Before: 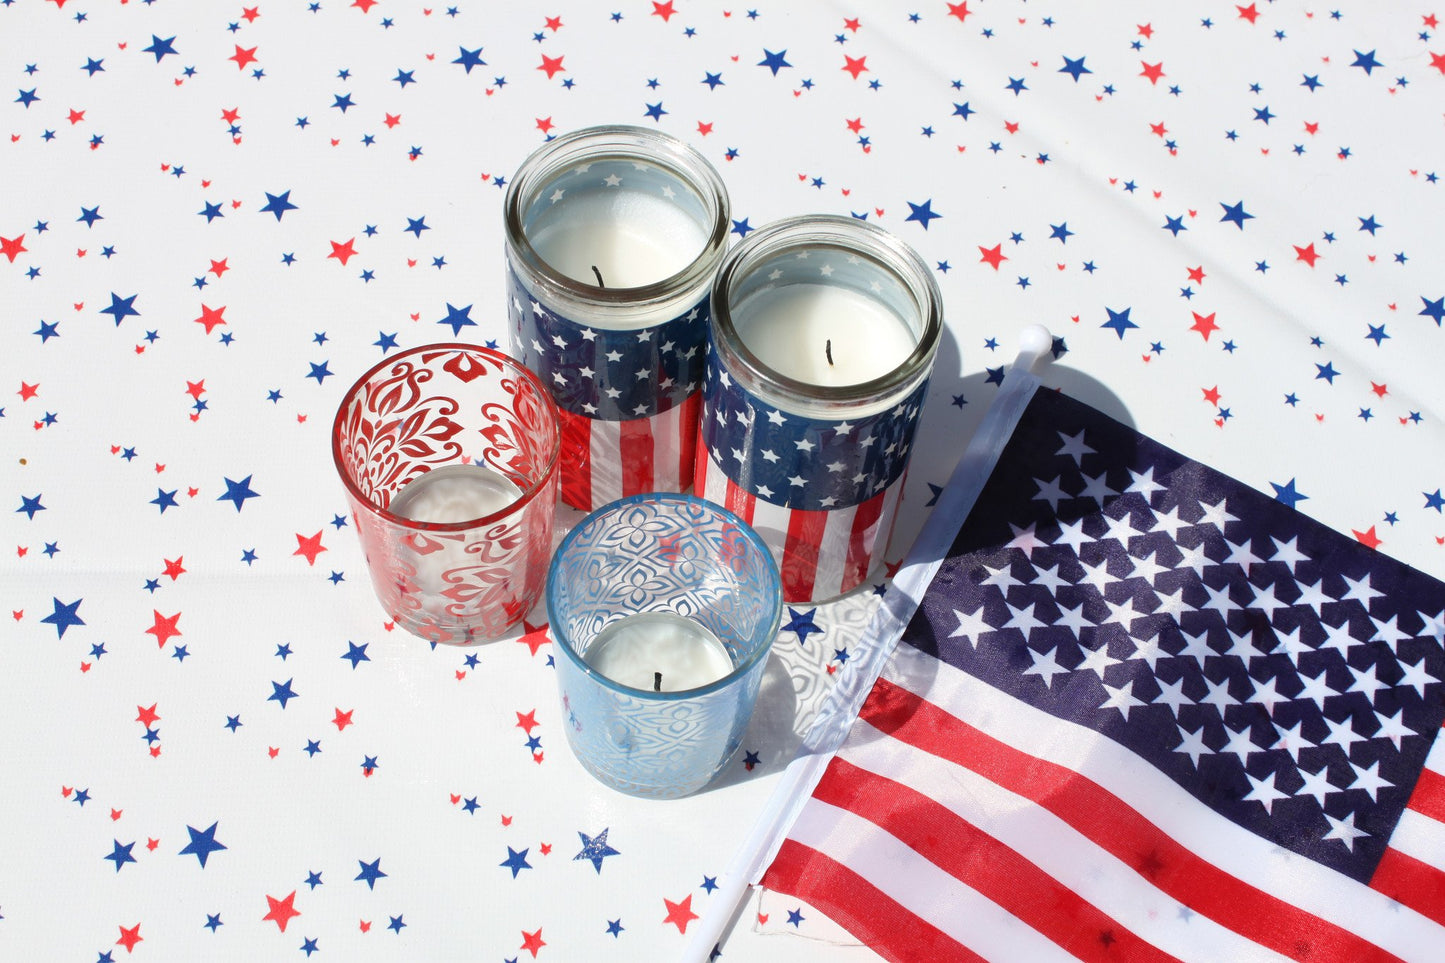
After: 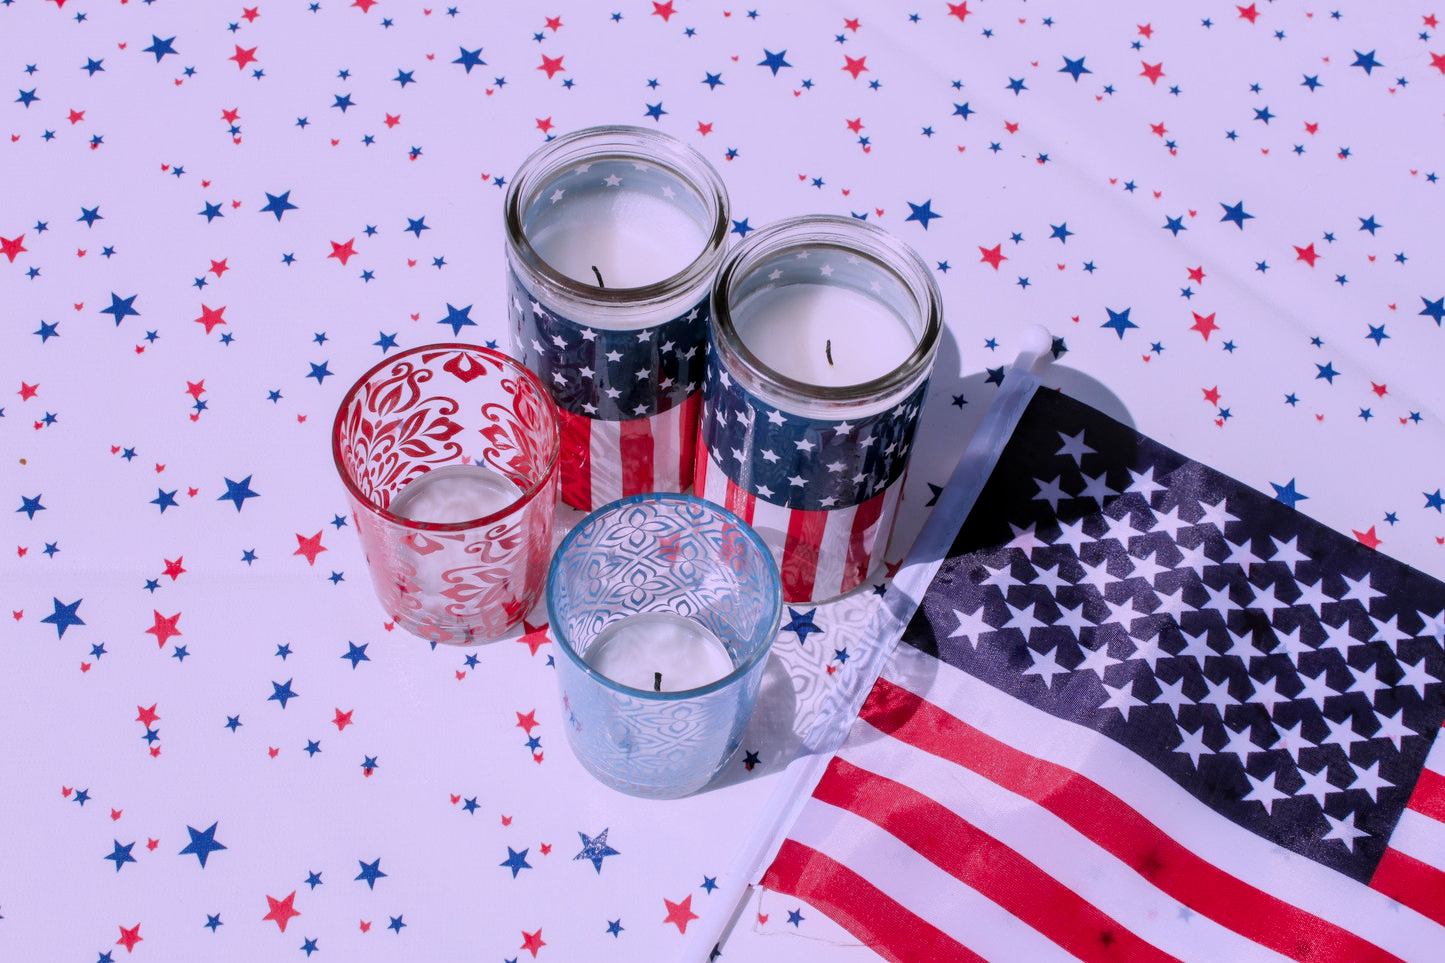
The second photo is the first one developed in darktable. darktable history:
local contrast: on, module defaults
color correction: highlights a* 15.14, highlights b* -25.41
filmic rgb: black relative exposure -7.65 EV, white relative exposure 4.56 EV, hardness 3.61
